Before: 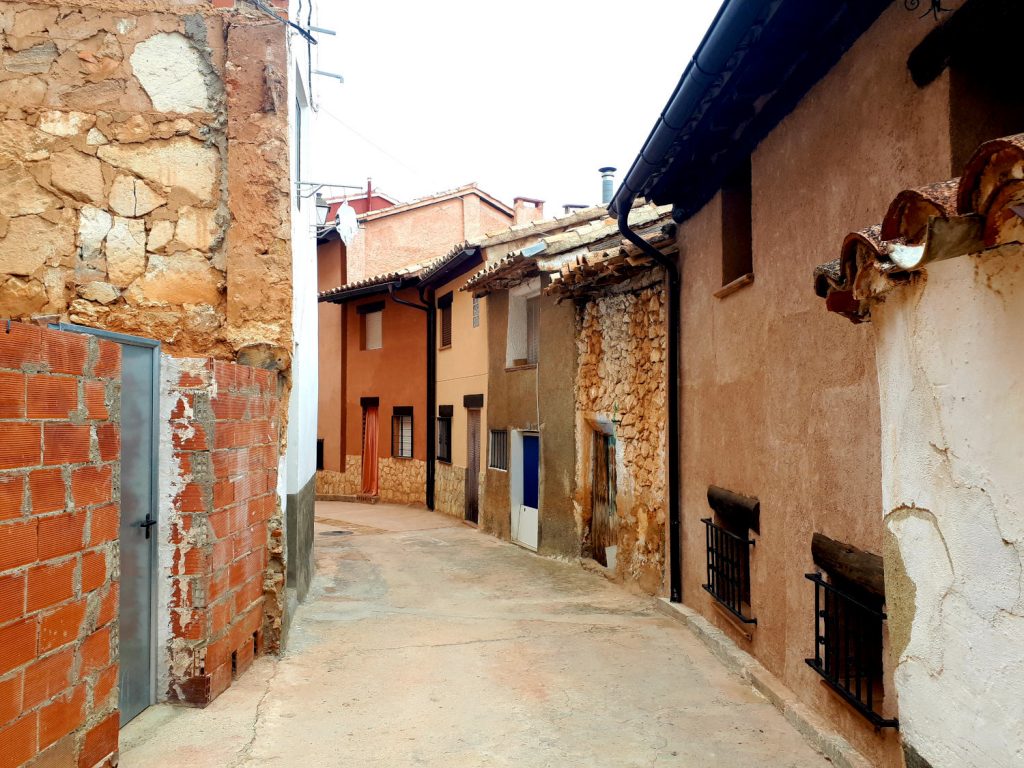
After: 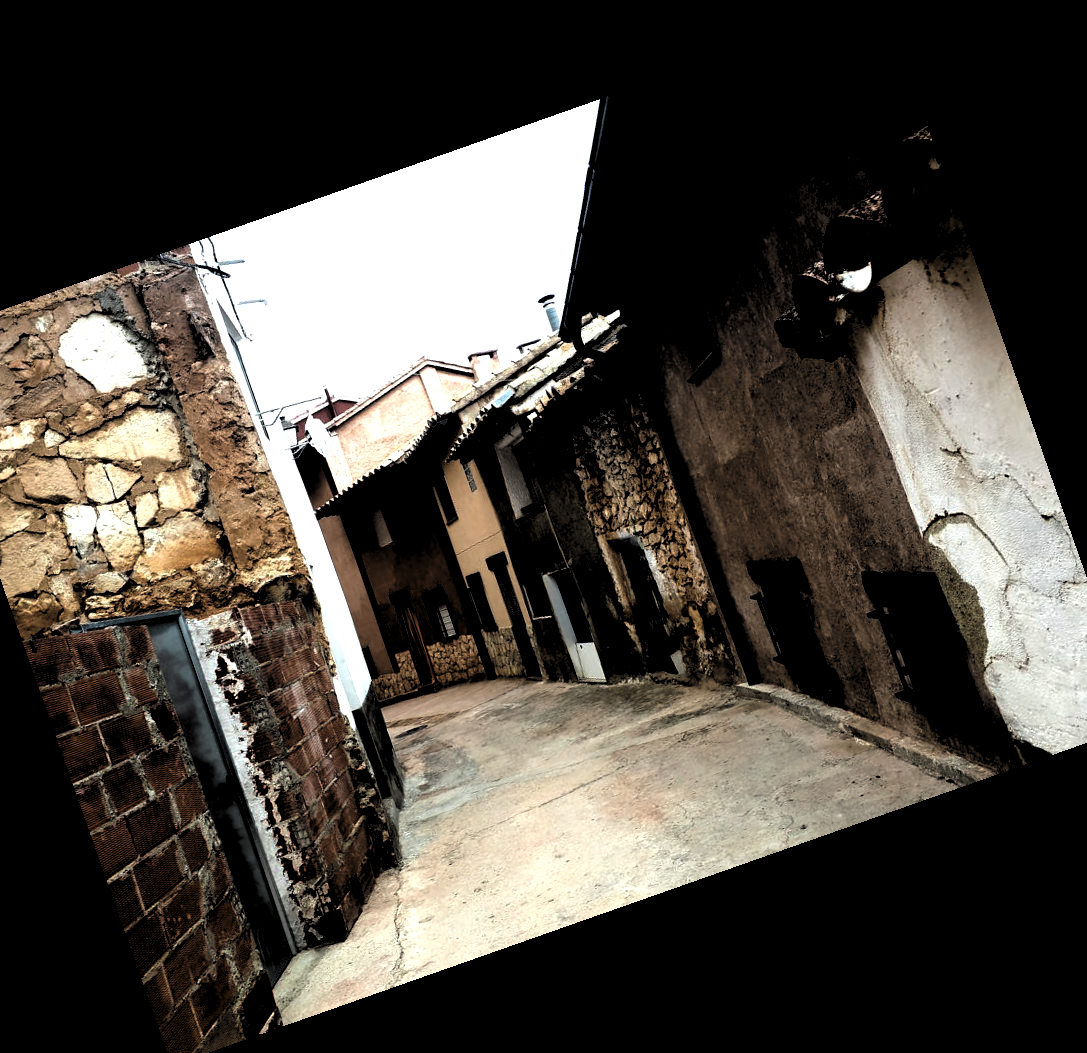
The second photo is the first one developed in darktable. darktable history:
white balance: red 0.982, blue 1.018
crop and rotate: angle 19.43°, left 6.812%, right 4.125%, bottom 1.087%
exposure: black level correction 0, exposure 0.5 EV, compensate highlight preservation false
levels: levels [0.514, 0.759, 1]
